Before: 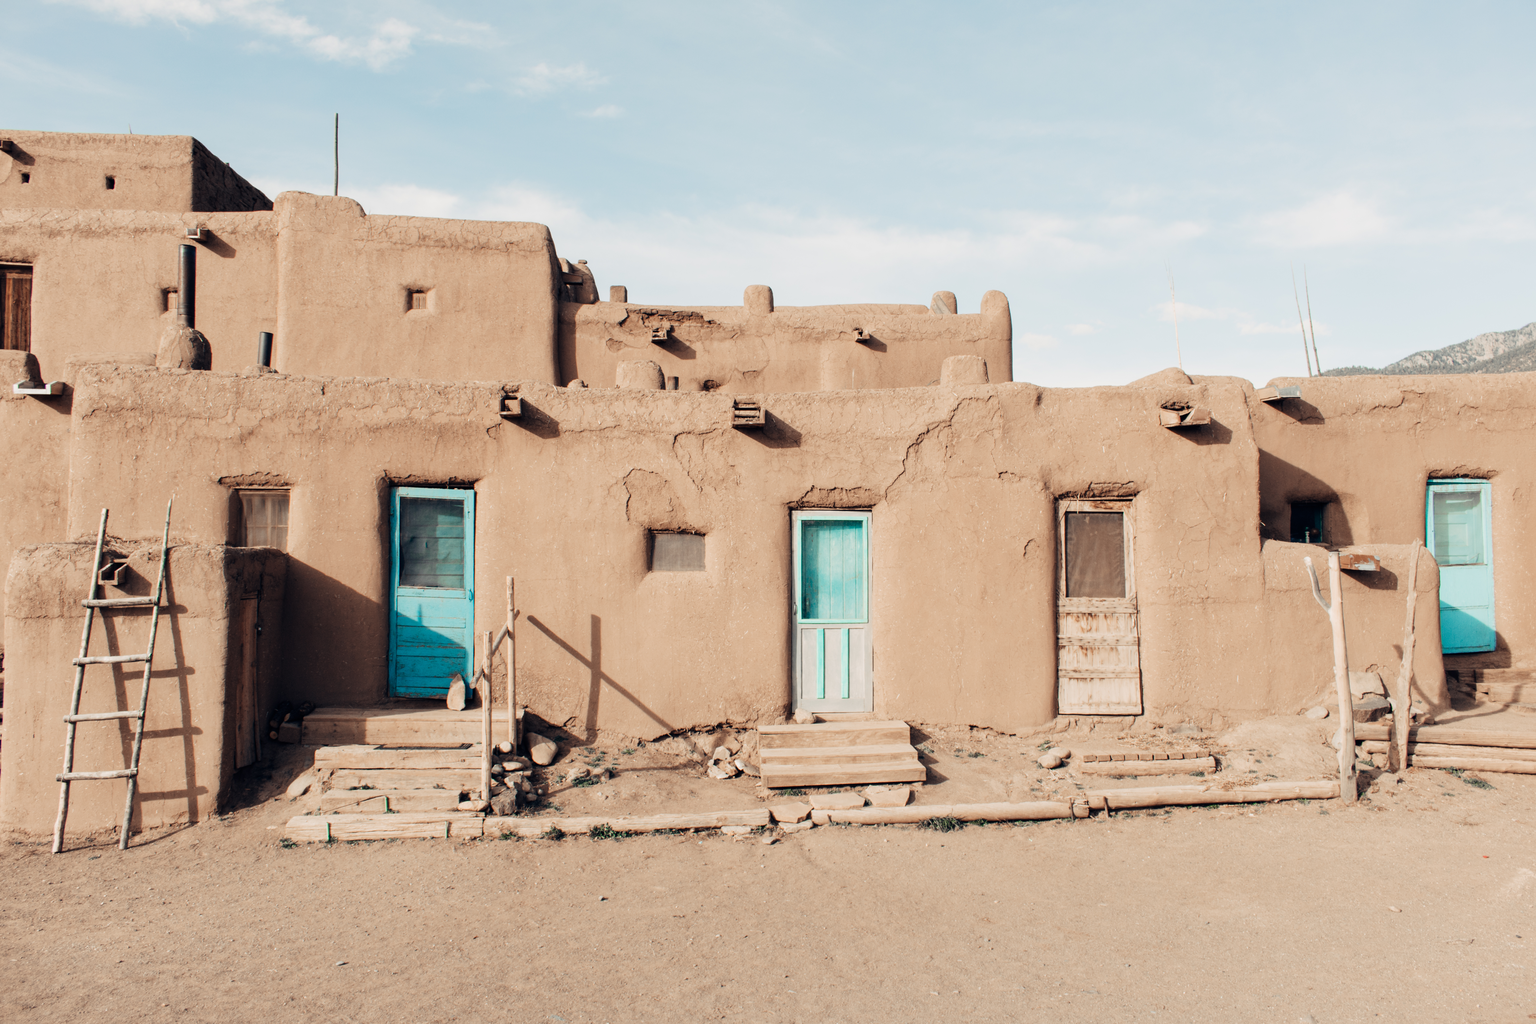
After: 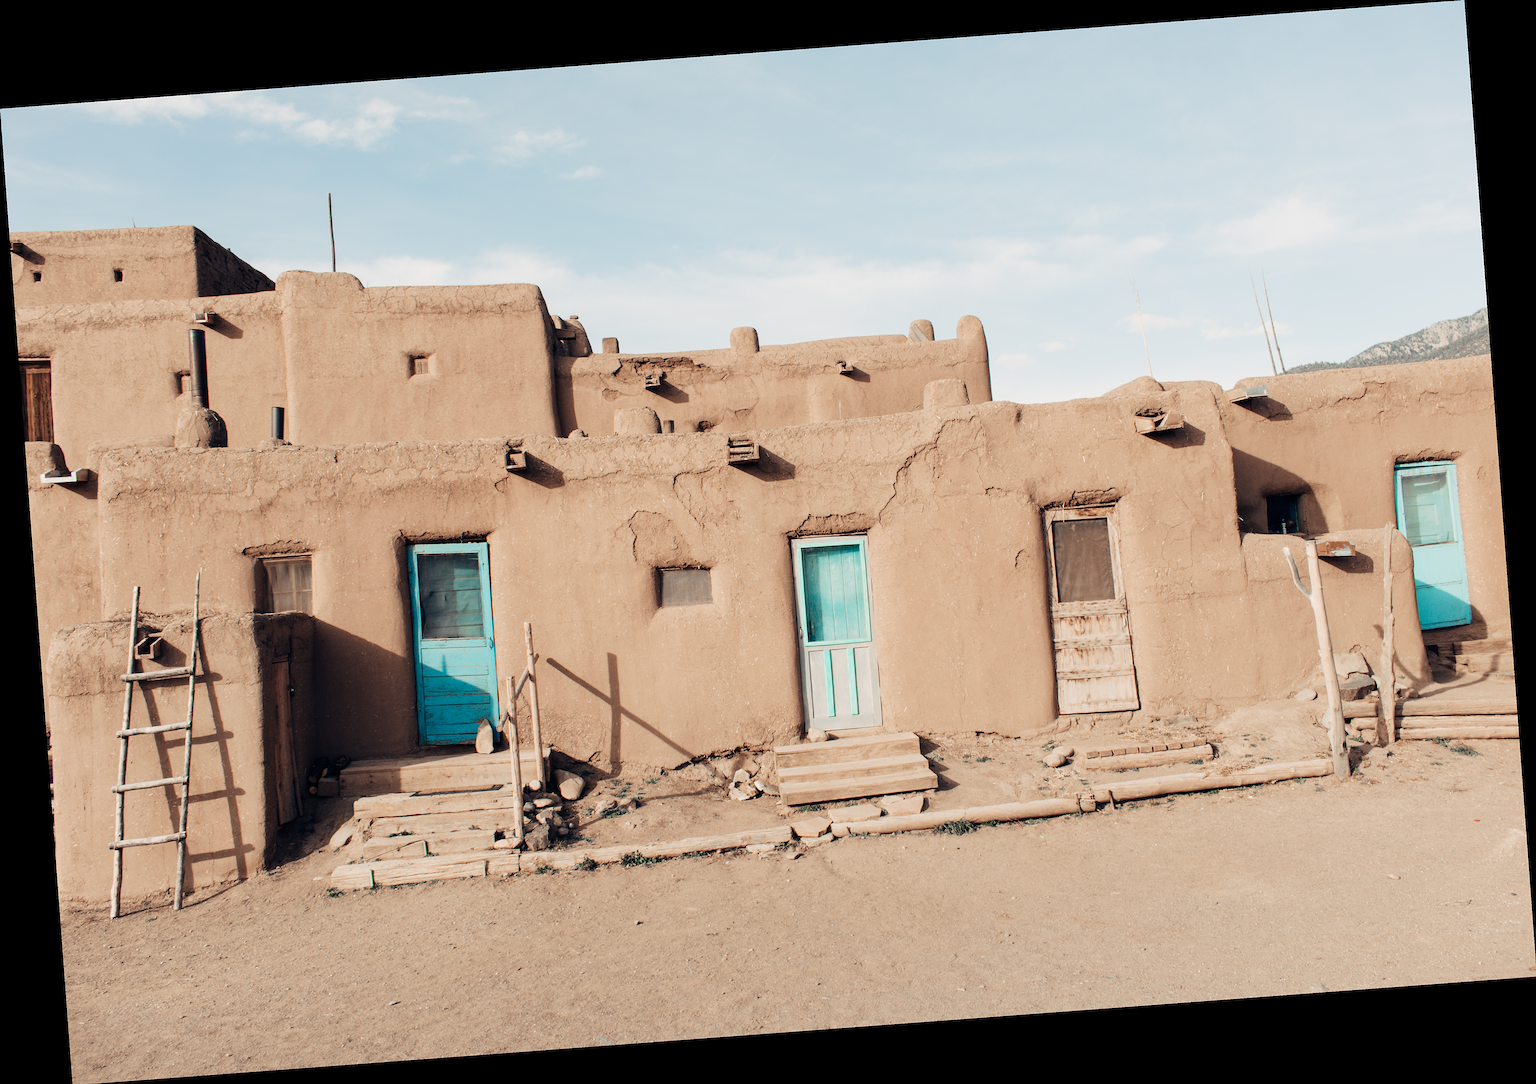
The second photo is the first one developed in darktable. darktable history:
sharpen: on, module defaults
rotate and perspective: rotation -4.25°, automatic cropping off
